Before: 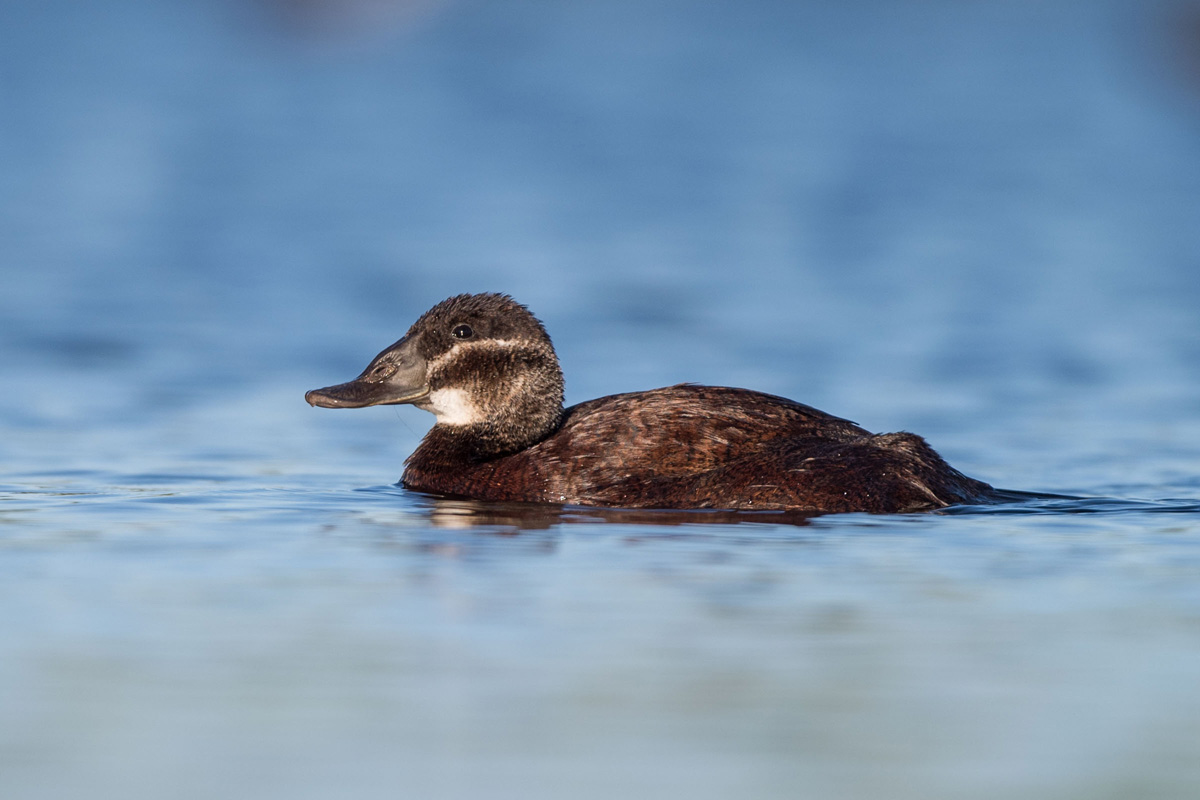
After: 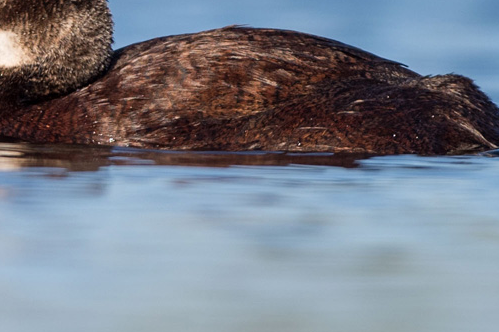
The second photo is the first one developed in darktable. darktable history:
crop: left 37.623%, top 44.83%, right 20.732%, bottom 13.571%
shadows and highlights: shadows 19.89, highlights -20.1, soften with gaussian
